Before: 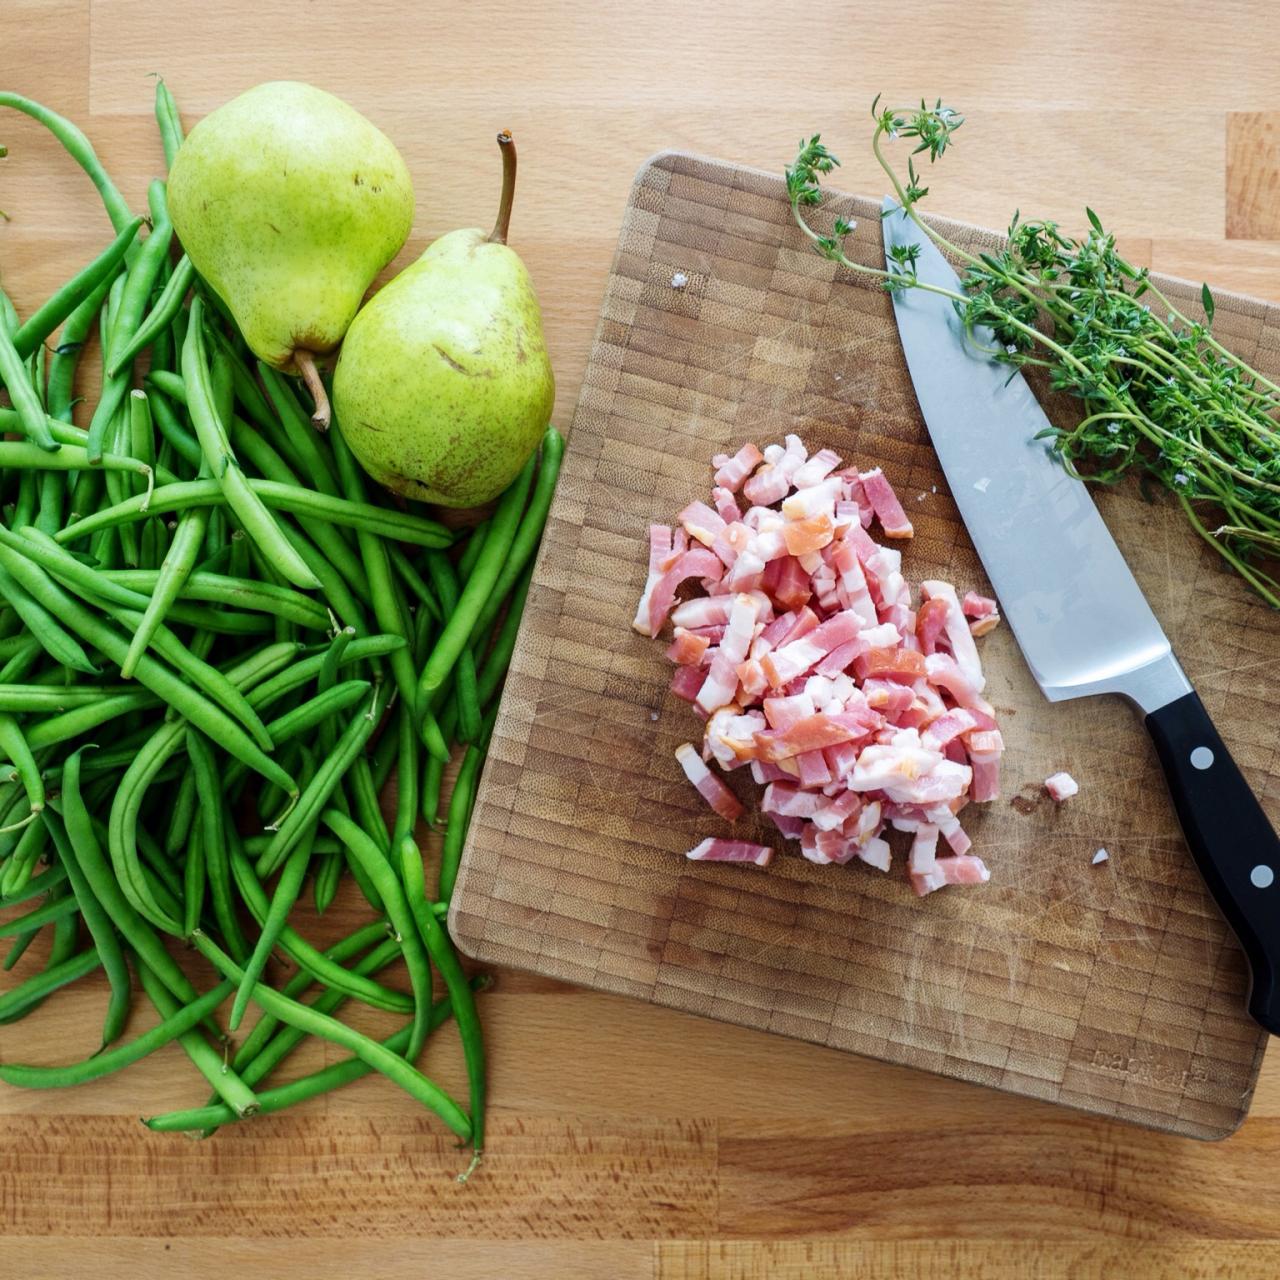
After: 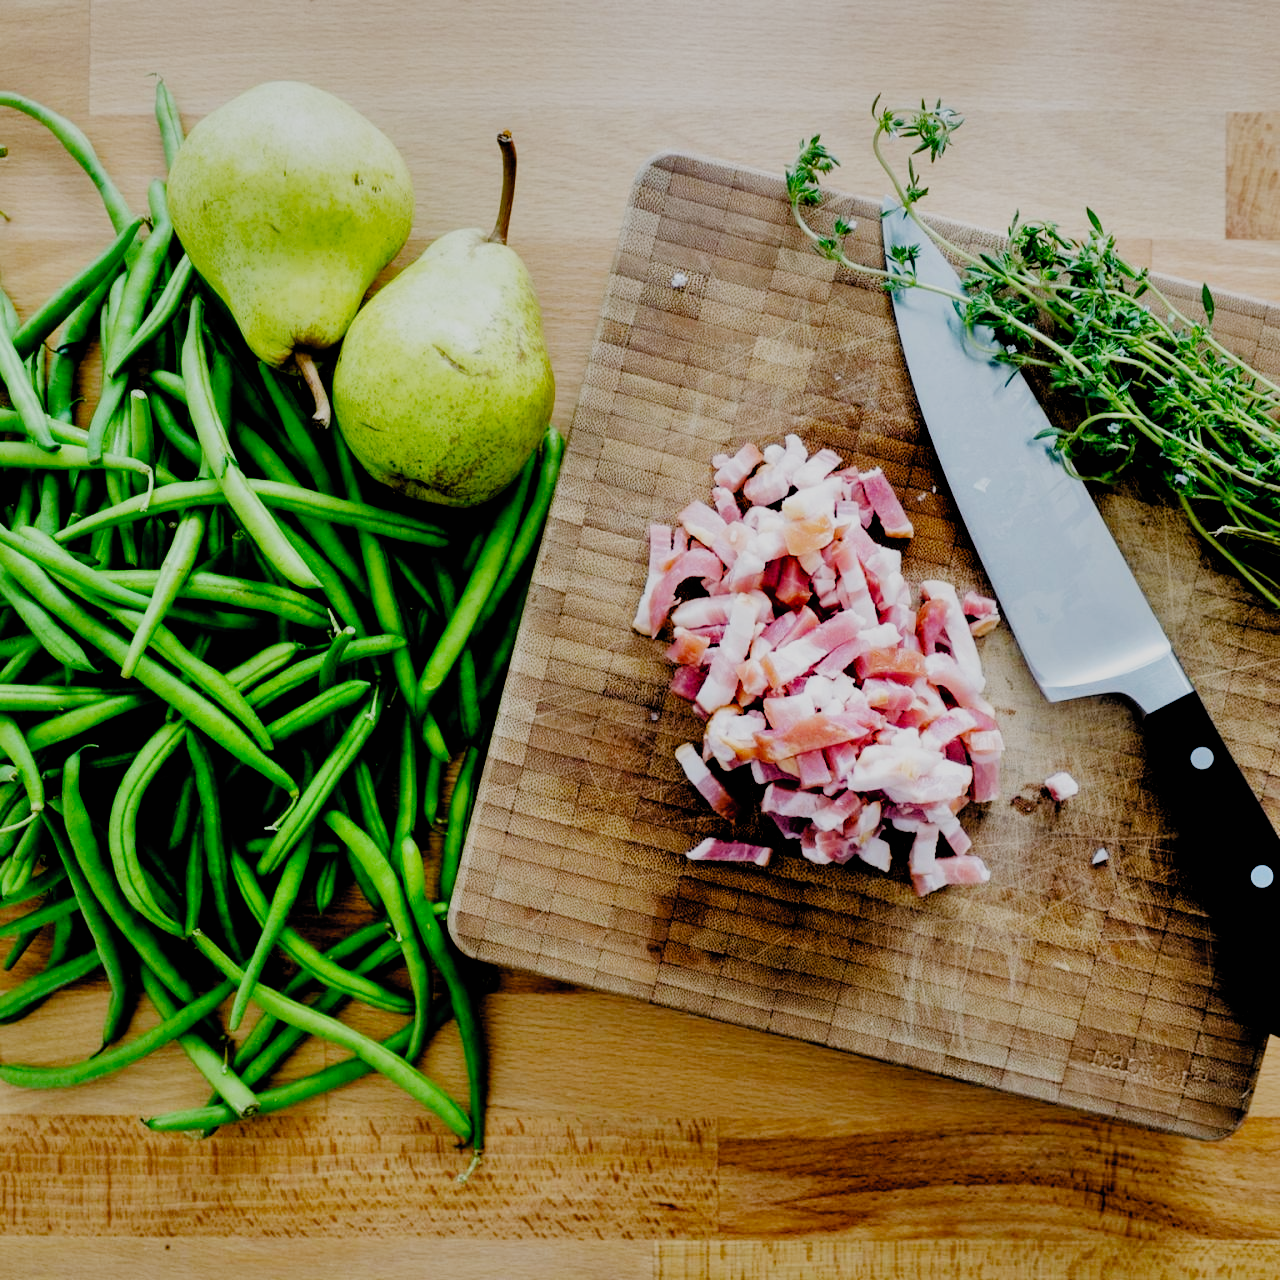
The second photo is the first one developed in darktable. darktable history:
shadows and highlights: low approximation 0.01, soften with gaussian
filmic rgb: black relative exposure -2.85 EV, white relative exposure 4.56 EV, hardness 1.77, contrast 1.25, preserve chrominance no, color science v5 (2021)
